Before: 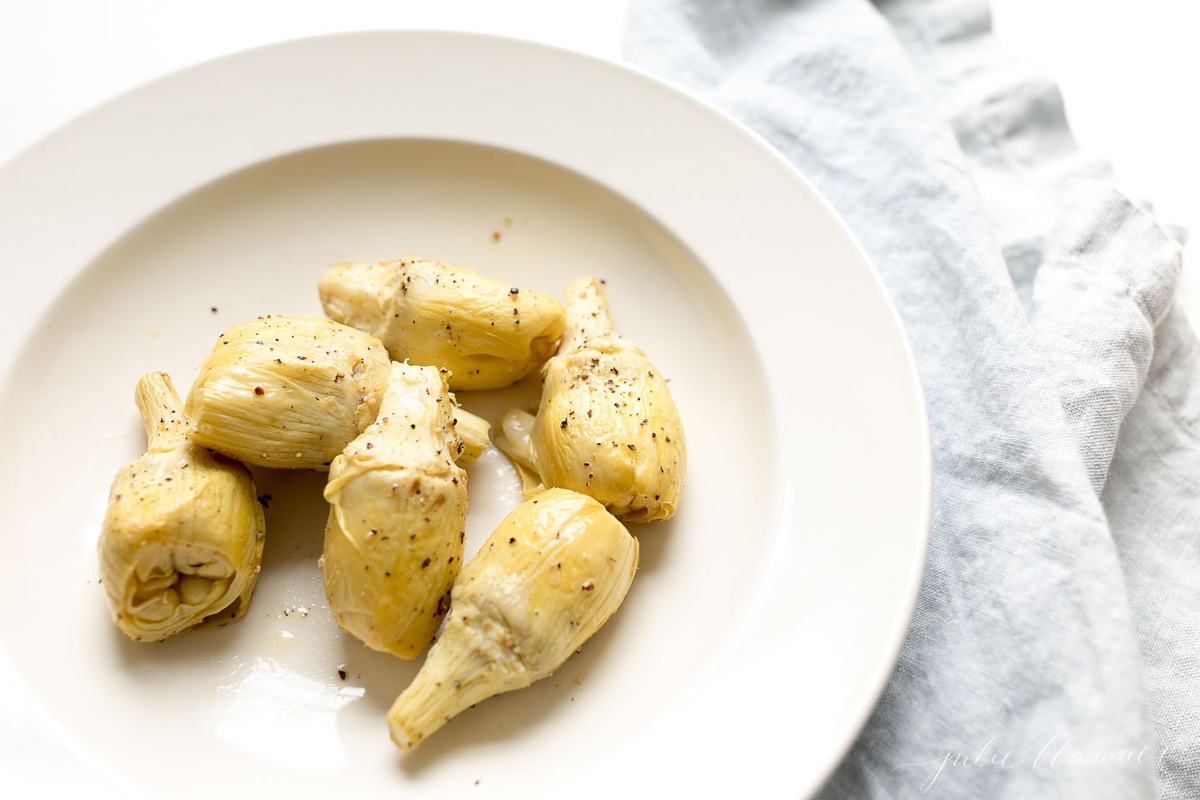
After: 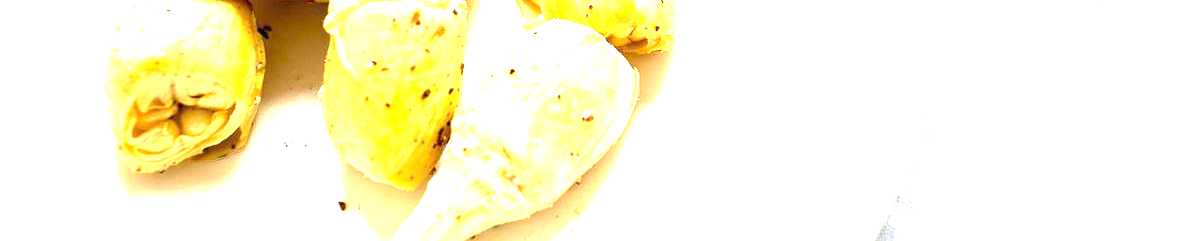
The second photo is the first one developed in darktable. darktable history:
crop and rotate: top 58.824%, bottom 10.961%
exposure: exposure 2.225 EV, compensate exposure bias true, compensate highlight preservation false
